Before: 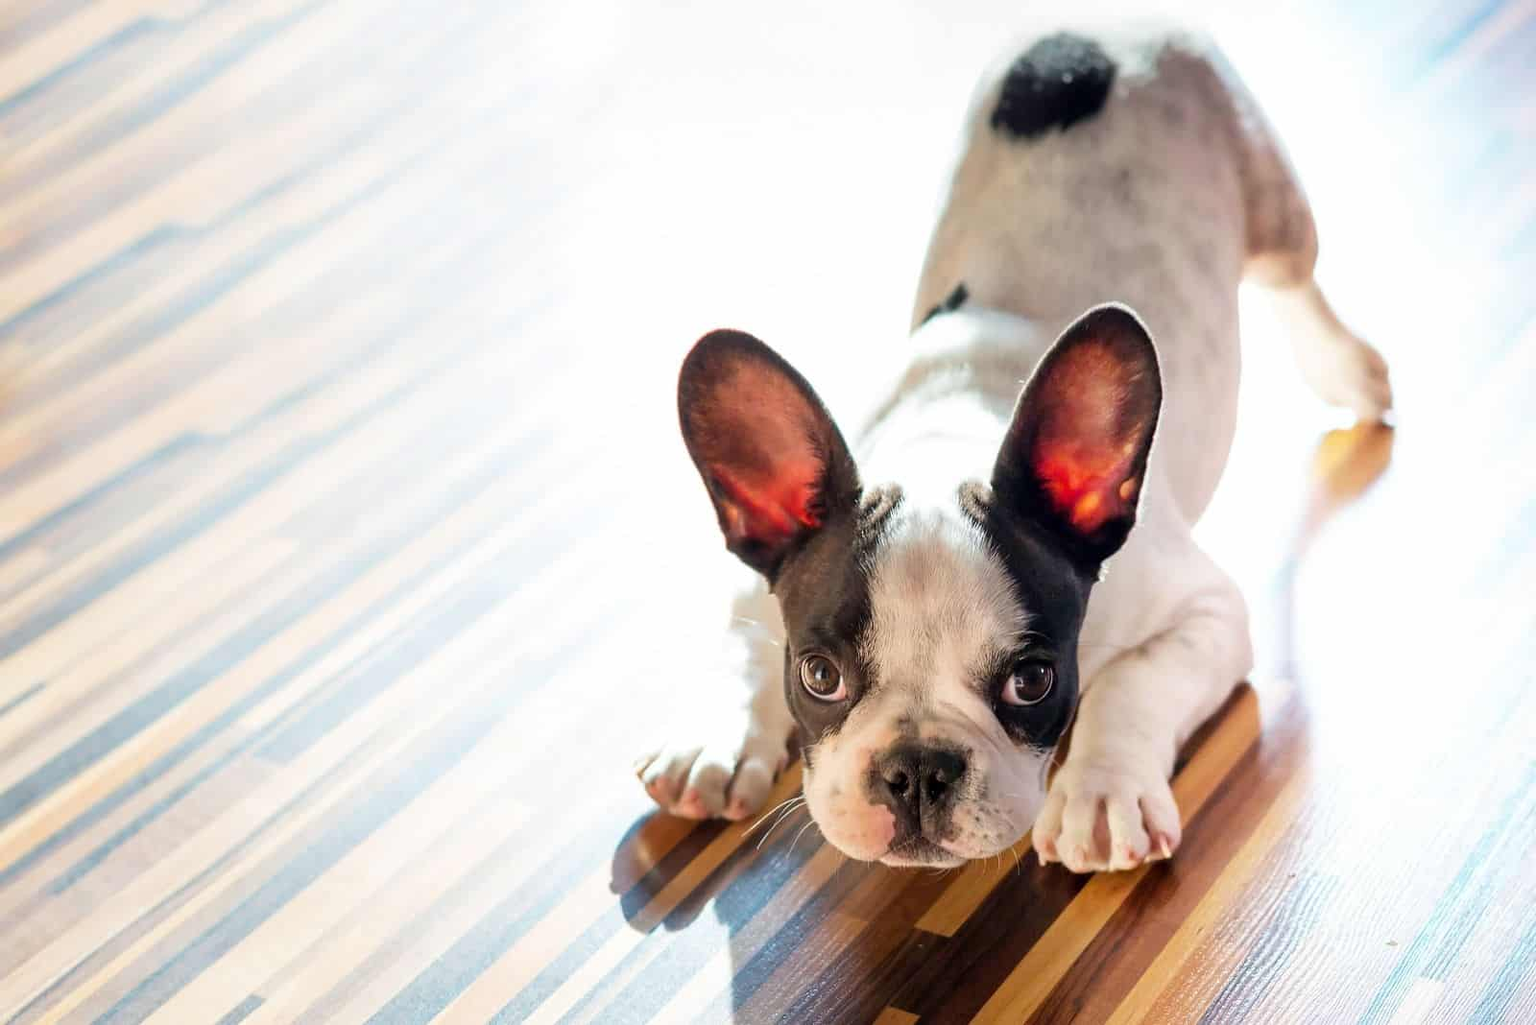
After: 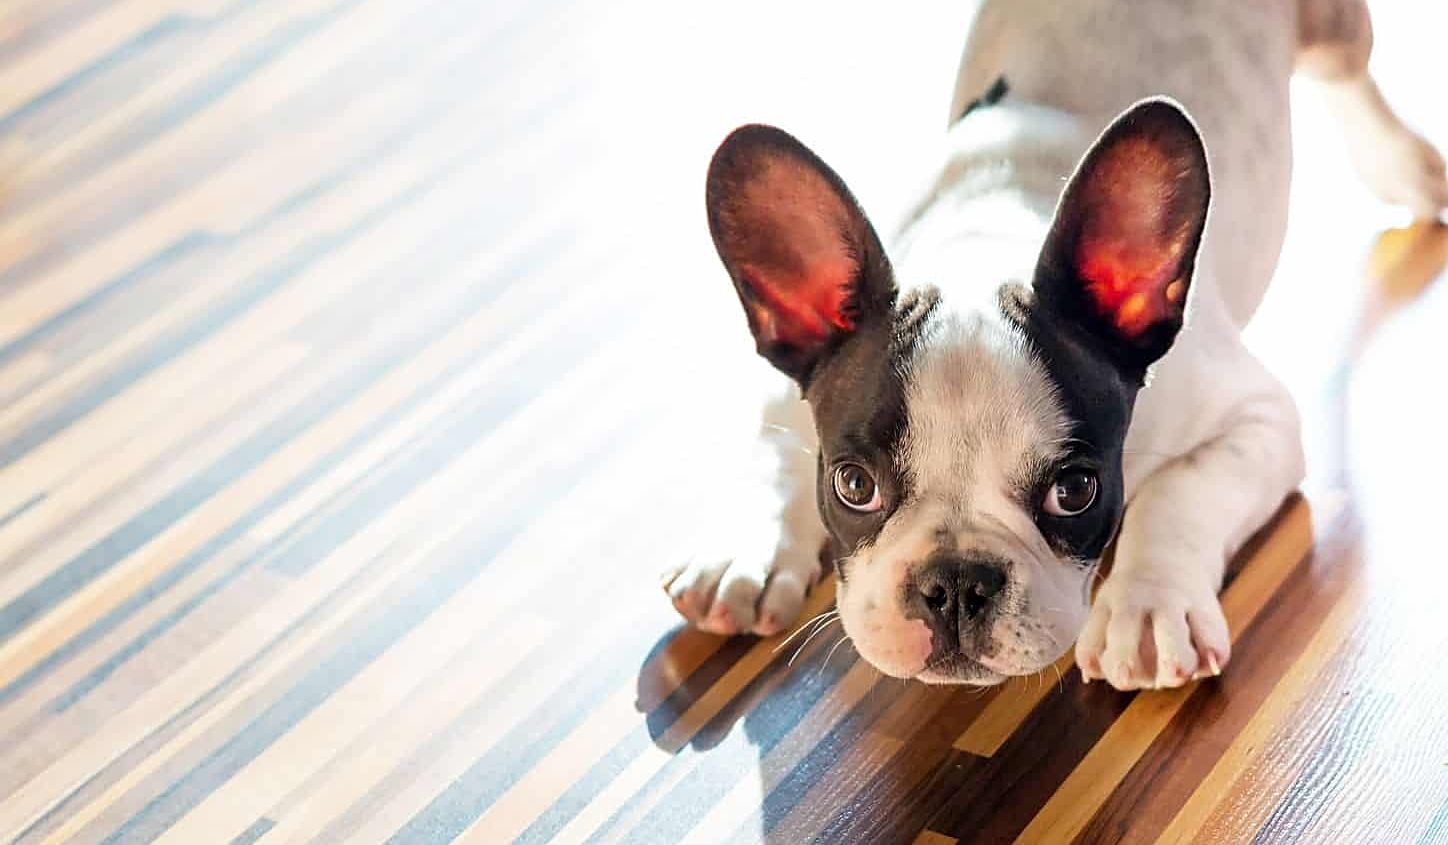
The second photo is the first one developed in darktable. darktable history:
crop: top 20.508%, right 9.461%, bottom 0.291%
sharpen: on, module defaults
